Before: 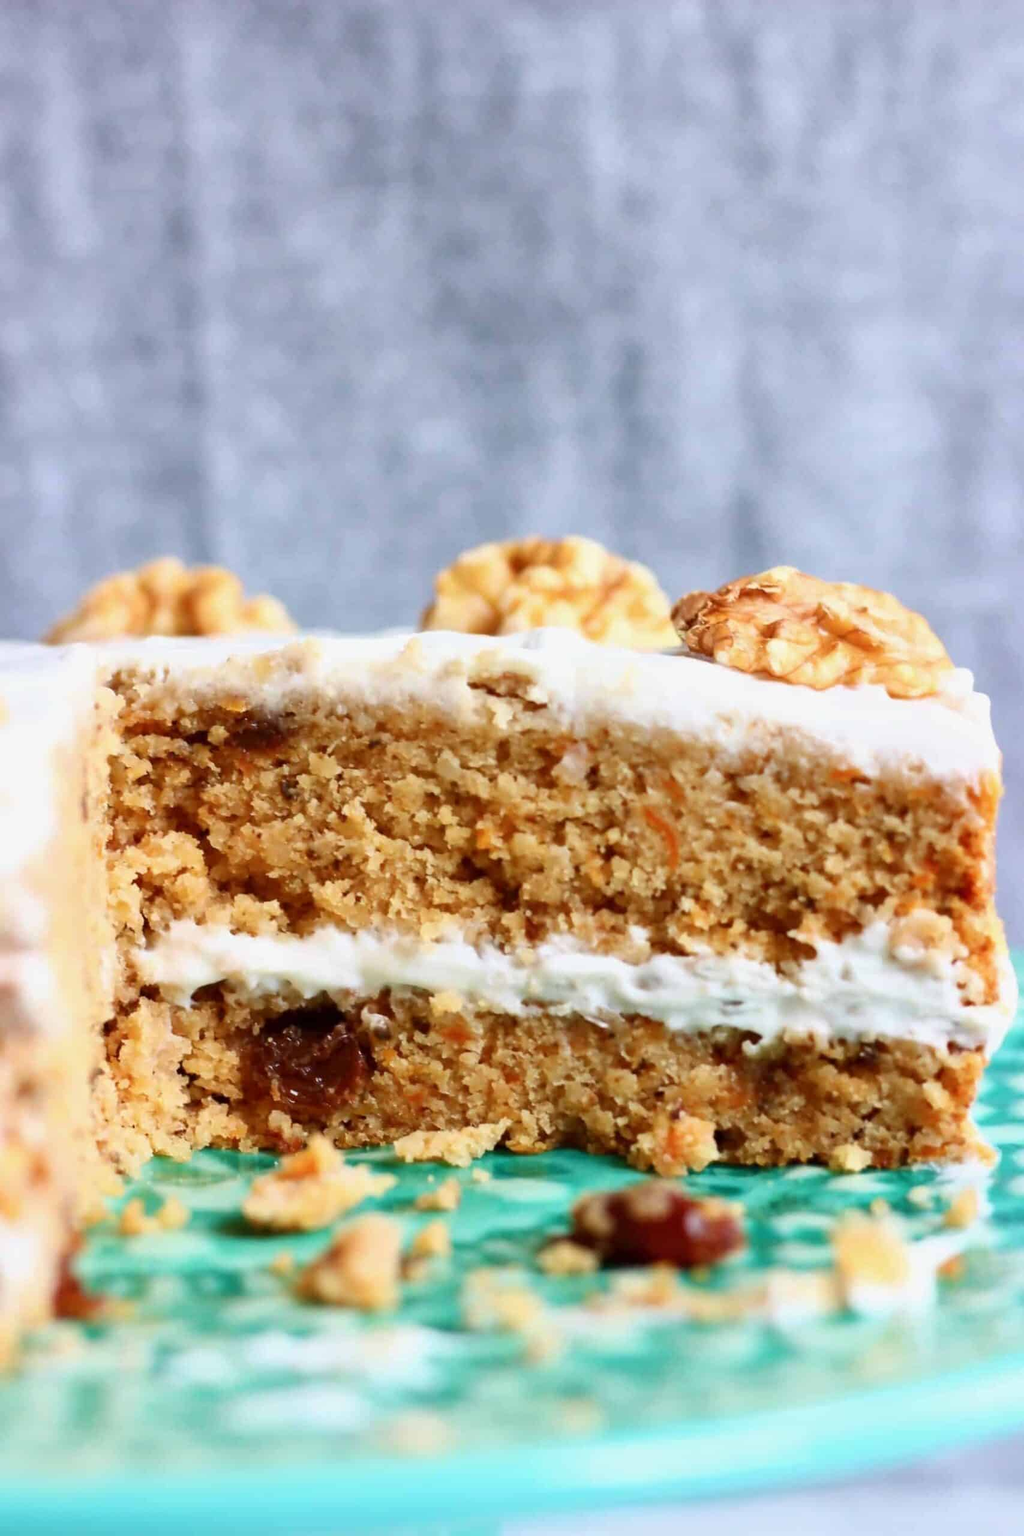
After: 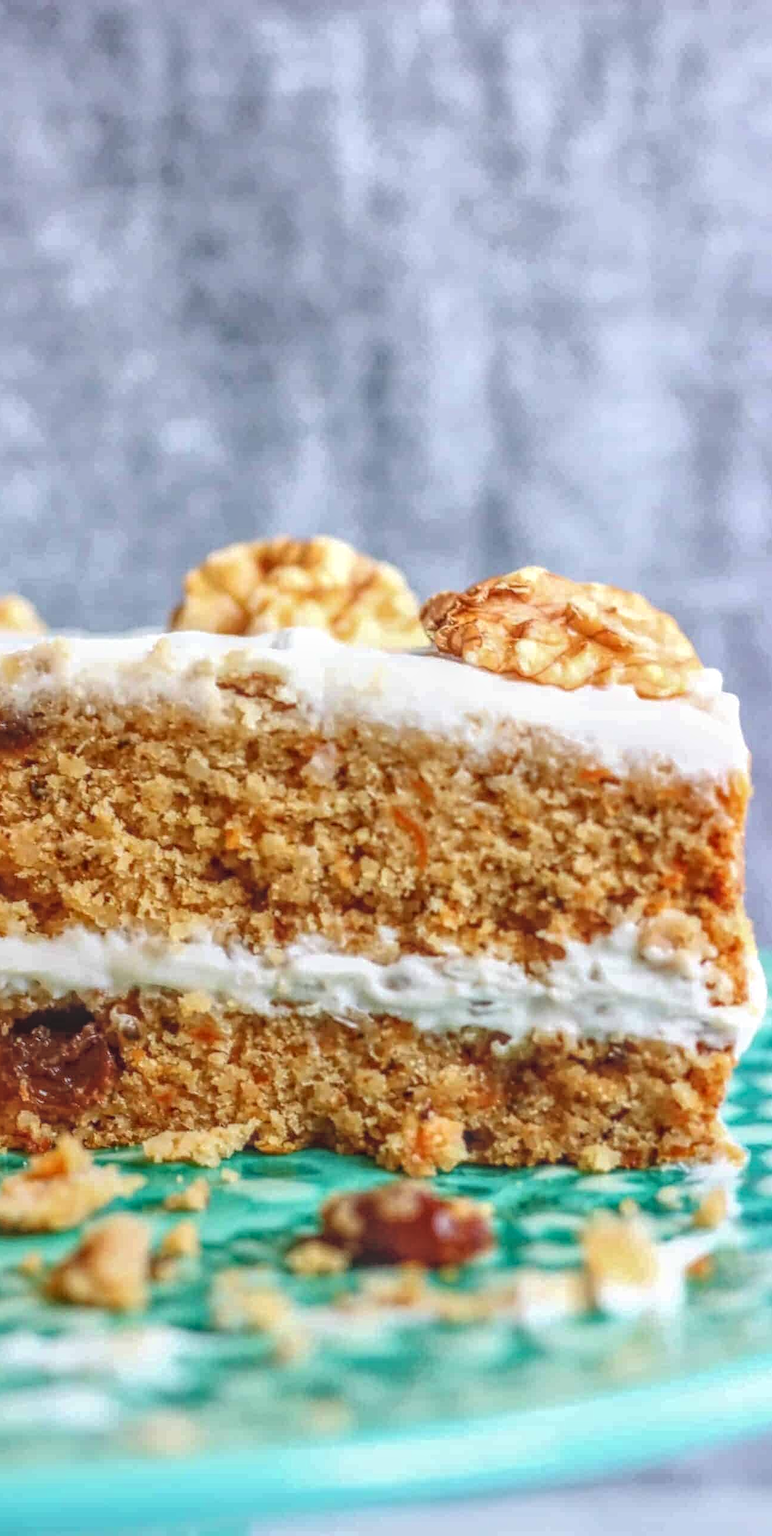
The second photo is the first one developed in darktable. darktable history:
crop and rotate: left 24.6%
local contrast: highlights 20%, shadows 30%, detail 200%, midtone range 0.2
